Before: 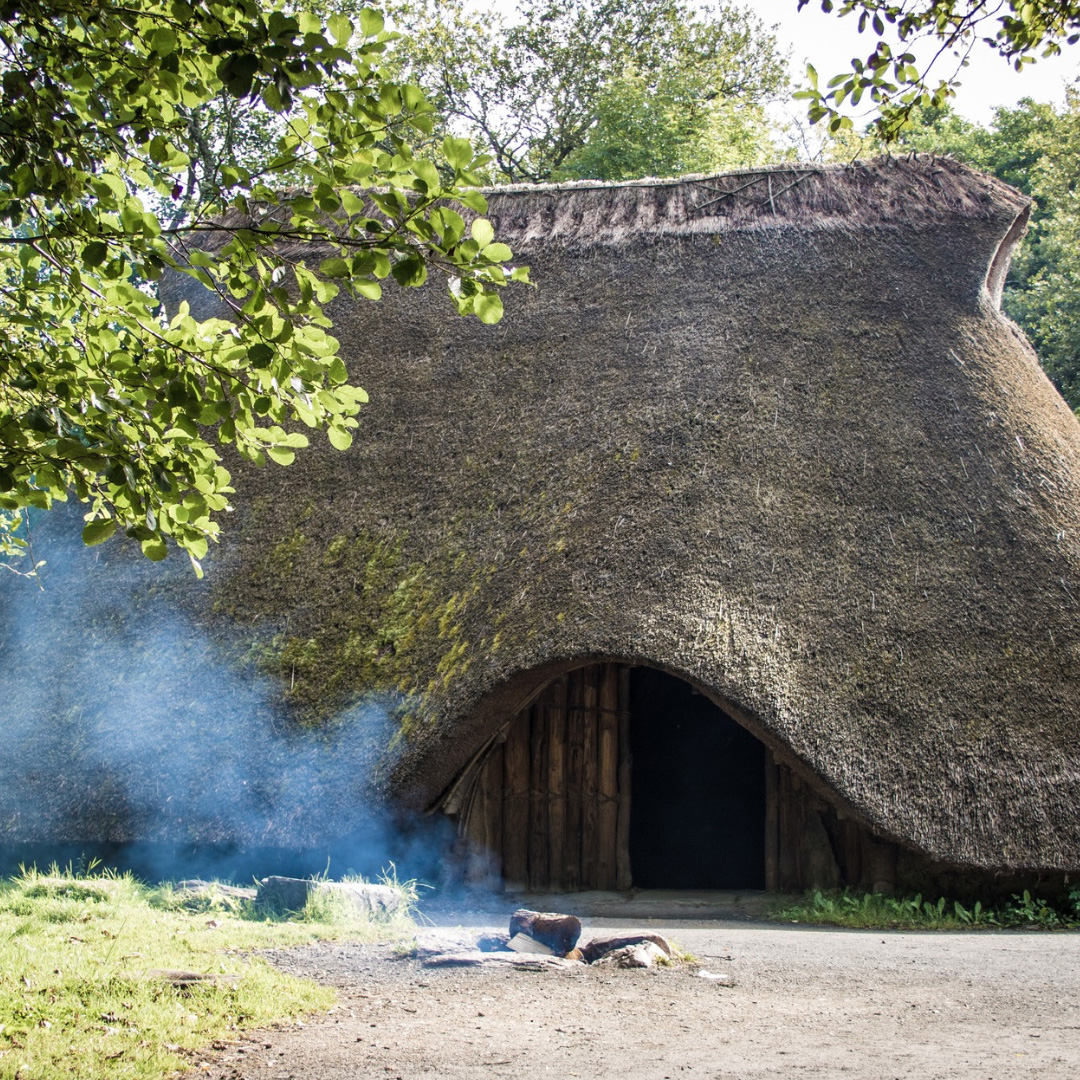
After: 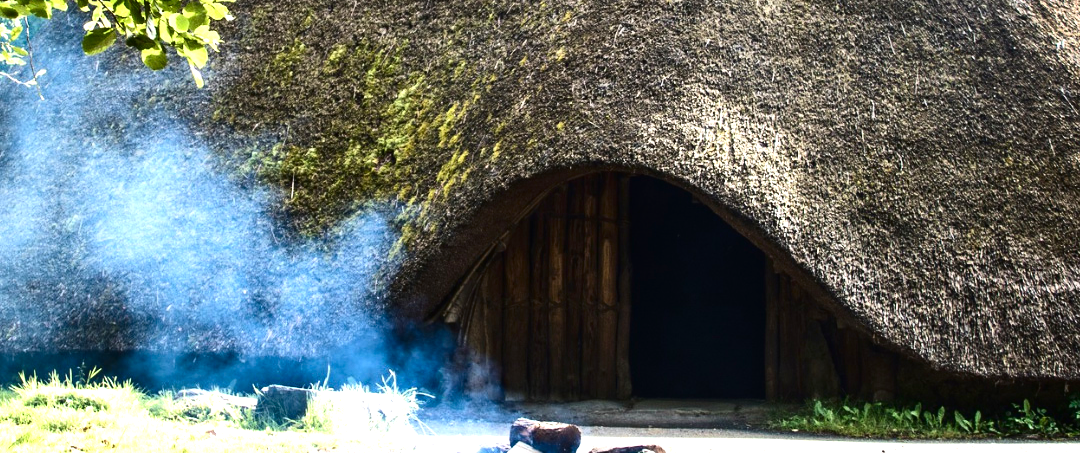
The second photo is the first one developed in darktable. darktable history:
contrast brightness saturation: contrast 0.24, brightness -0.24, saturation 0.14
crop: top 45.551%, bottom 12.262%
exposure: black level correction -0.005, exposure 1 EV, compensate highlight preservation false
